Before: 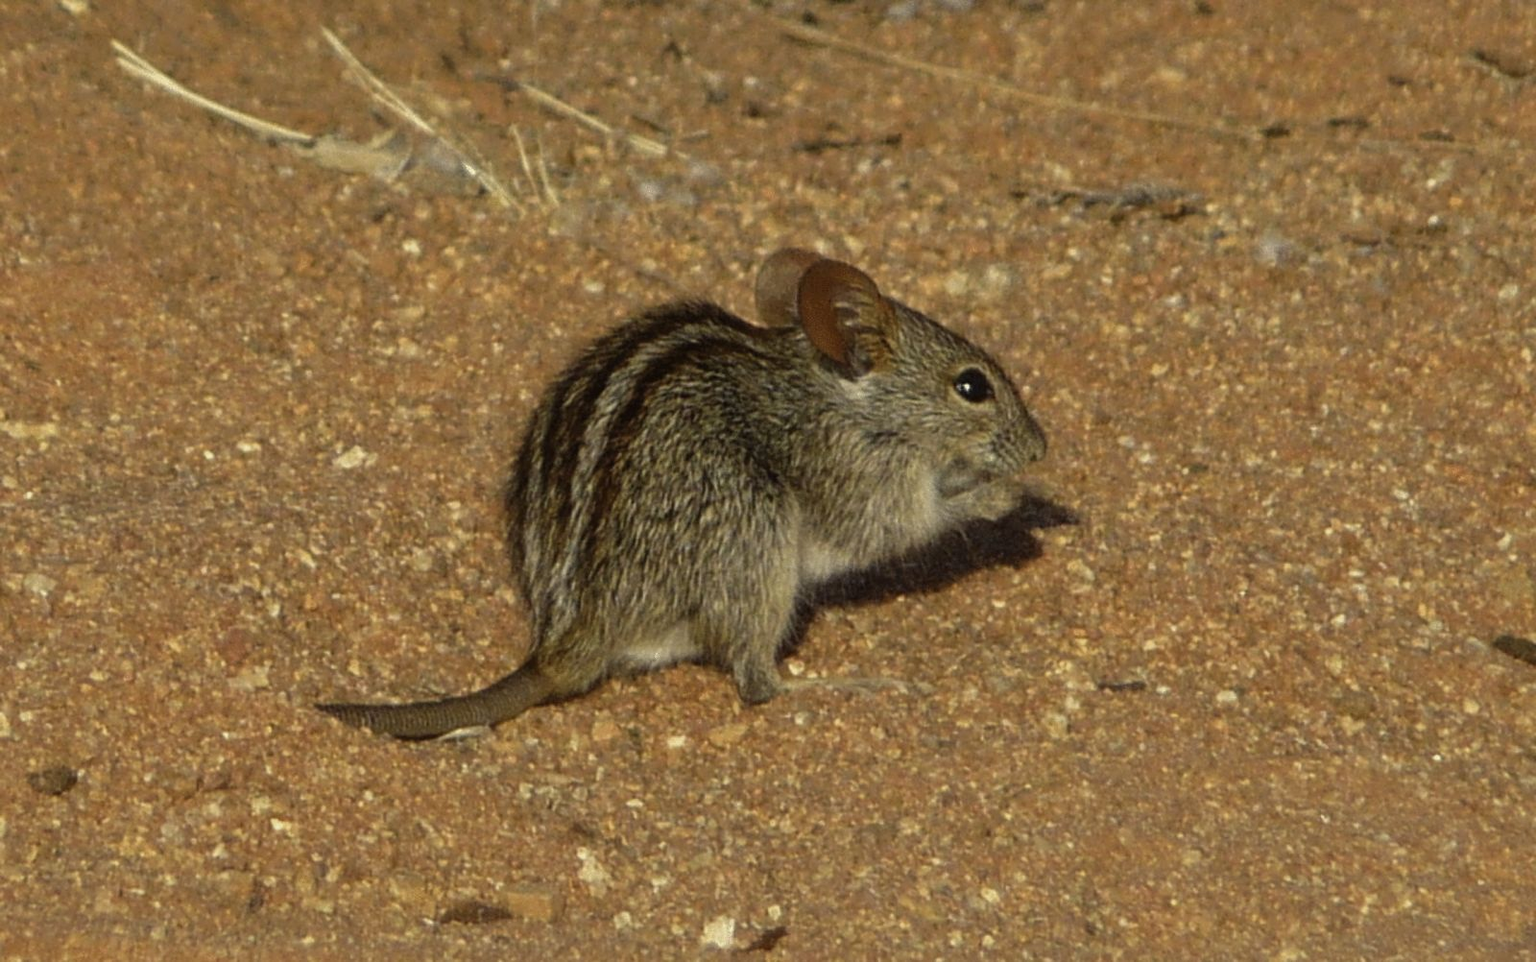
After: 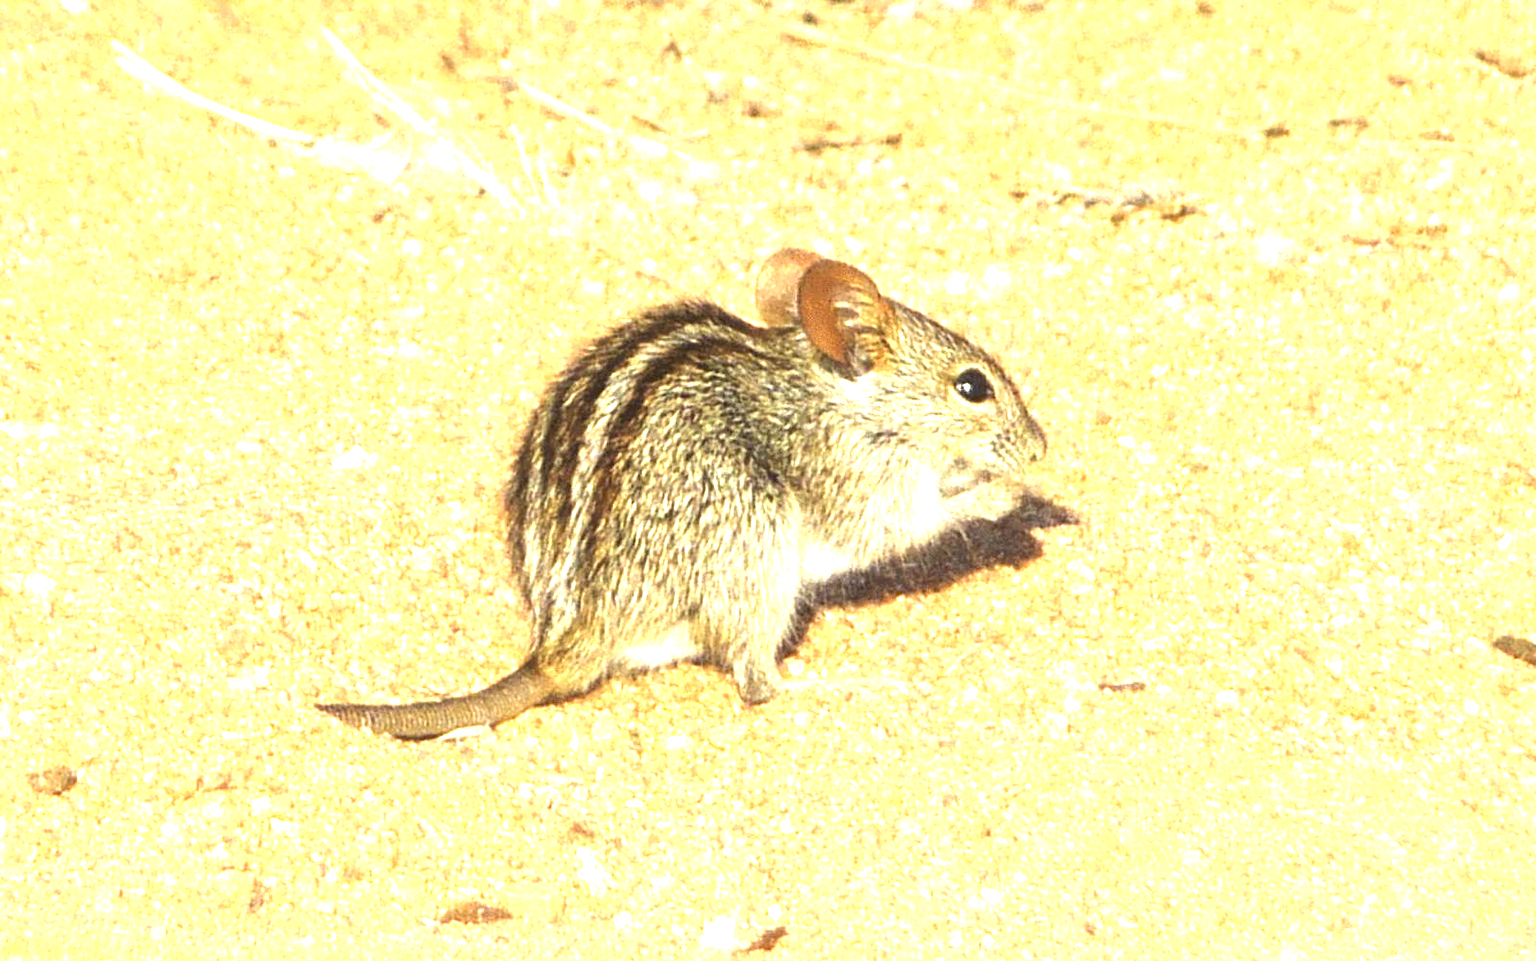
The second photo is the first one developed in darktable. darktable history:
exposure: exposure 2.98 EV, compensate highlight preservation false
